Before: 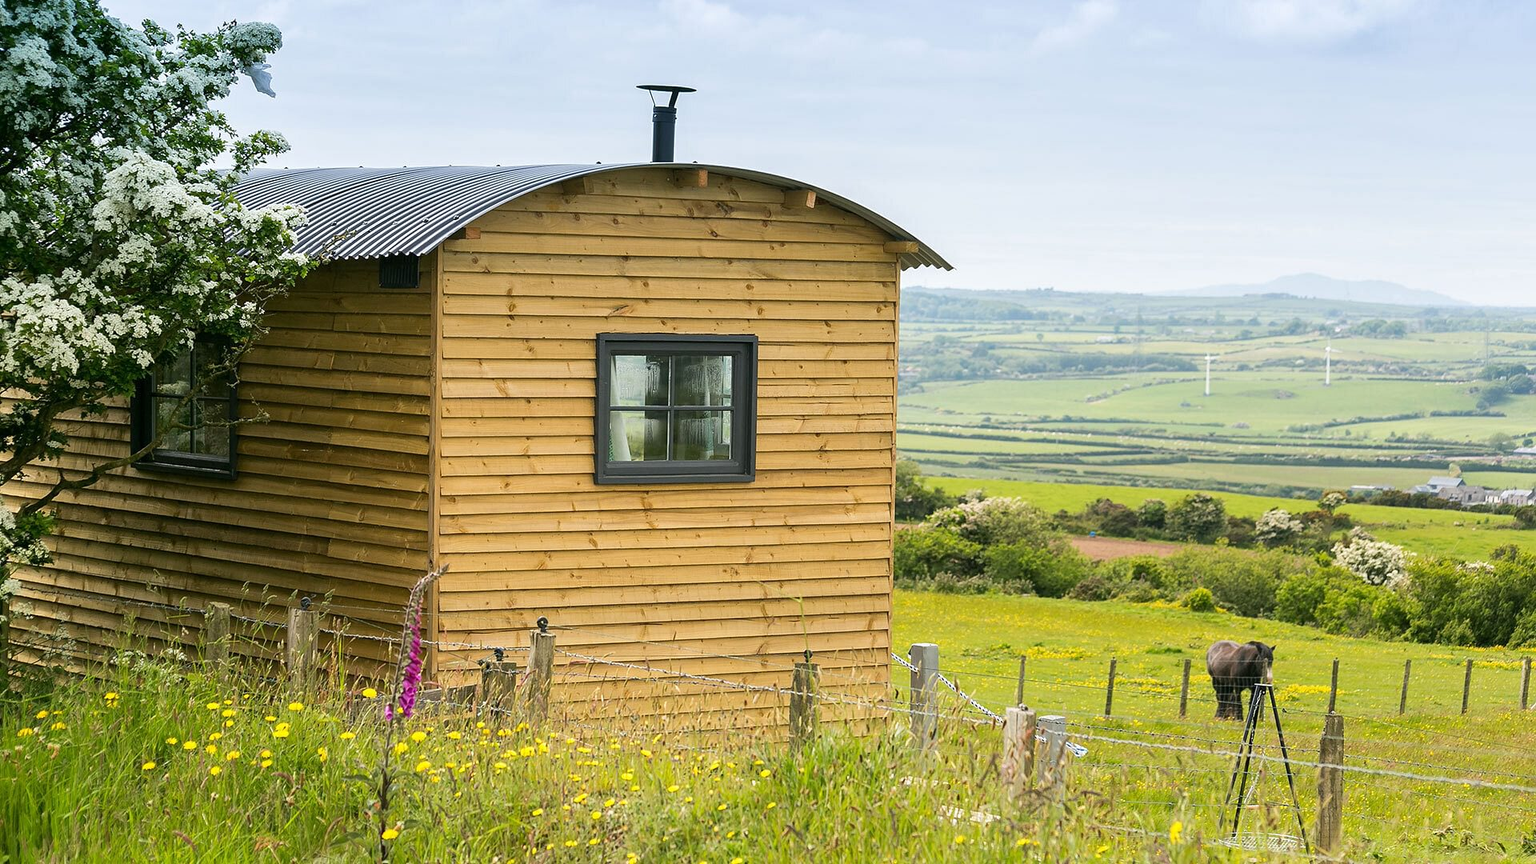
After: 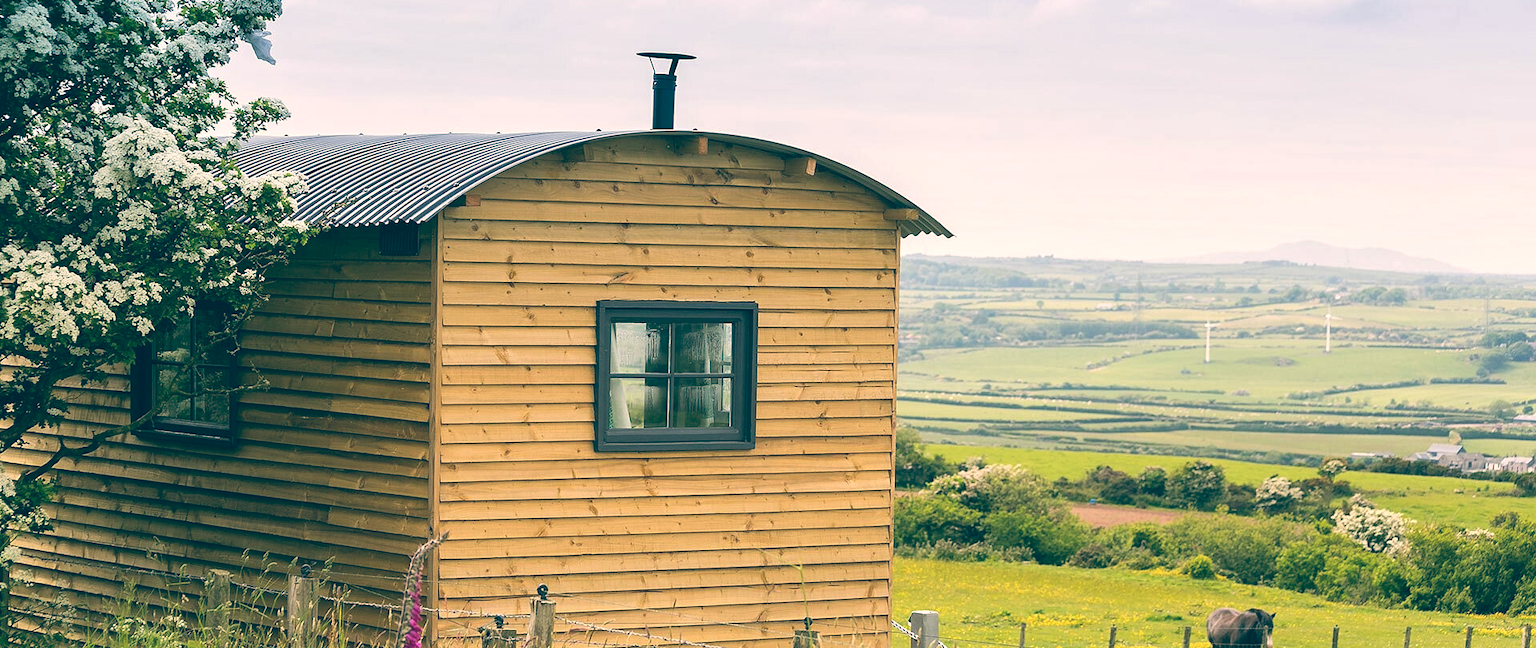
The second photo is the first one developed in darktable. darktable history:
crop: top 3.857%, bottom 21.132%
color balance: lift [1.006, 0.985, 1.002, 1.015], gamma [1, 0.953, 1.008, 1.047], gain [1.076, 1.13, 1.004, 0.87]
